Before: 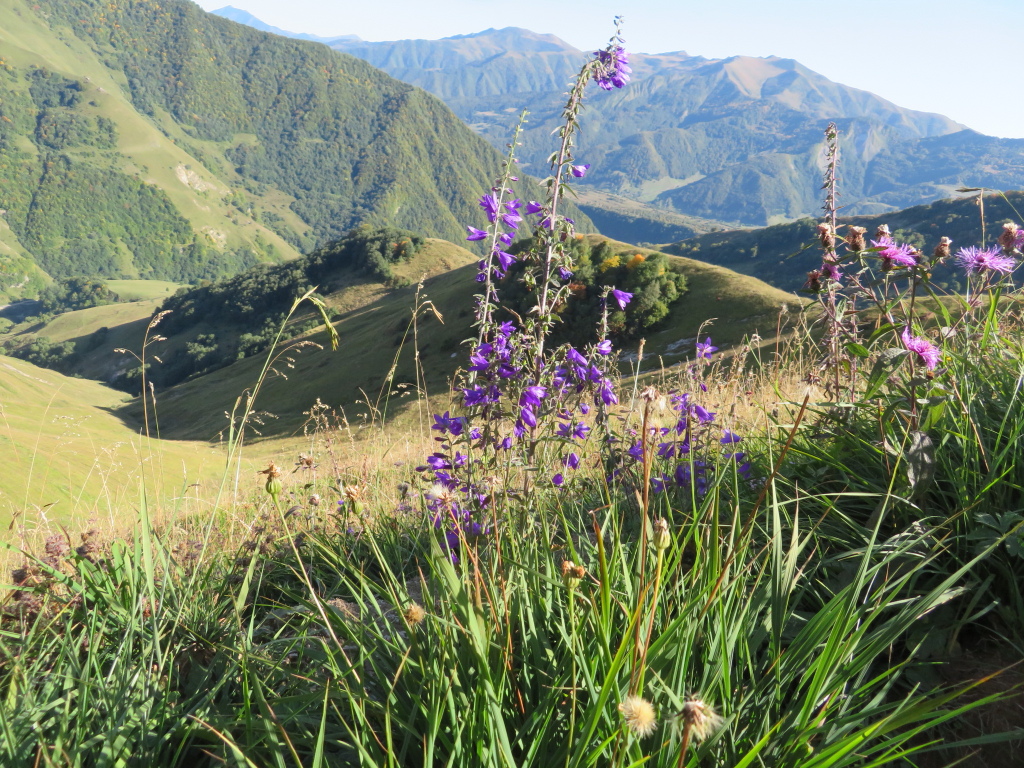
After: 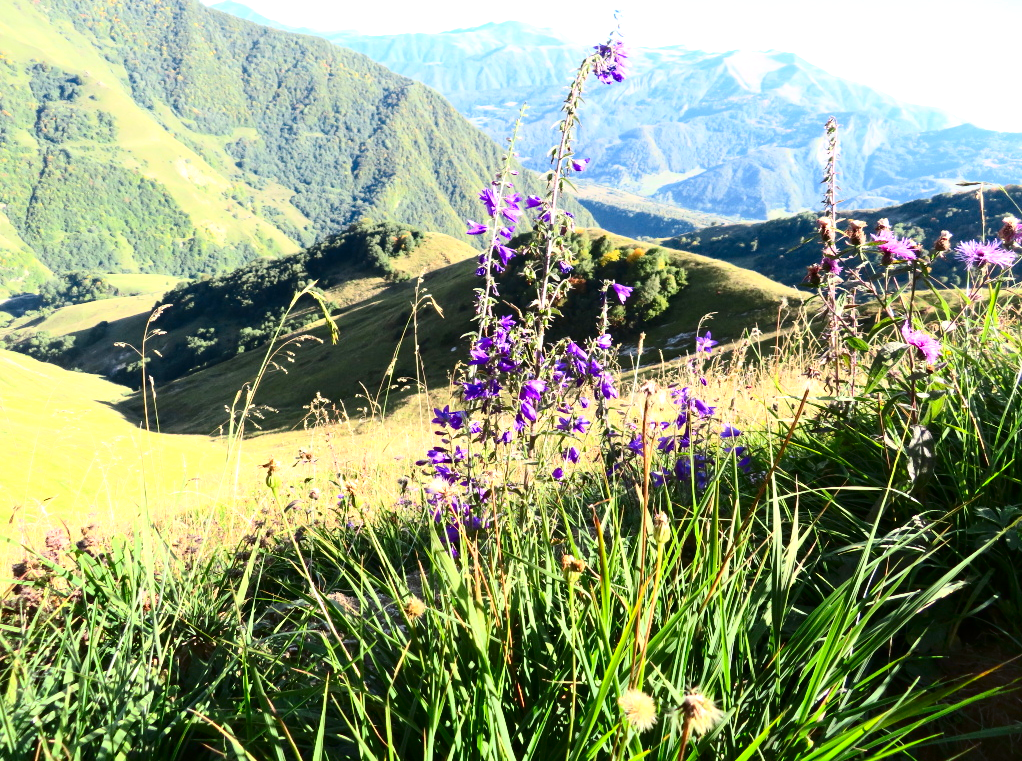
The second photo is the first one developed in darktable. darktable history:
crop: top 0.788%, right 0.105%
contrast brightness saturation: contrast 0.335, brightness -0.076, saturation 0.175
exposure: black level correction 0, exposure 0.701 EV, compensate highlight preservation false
